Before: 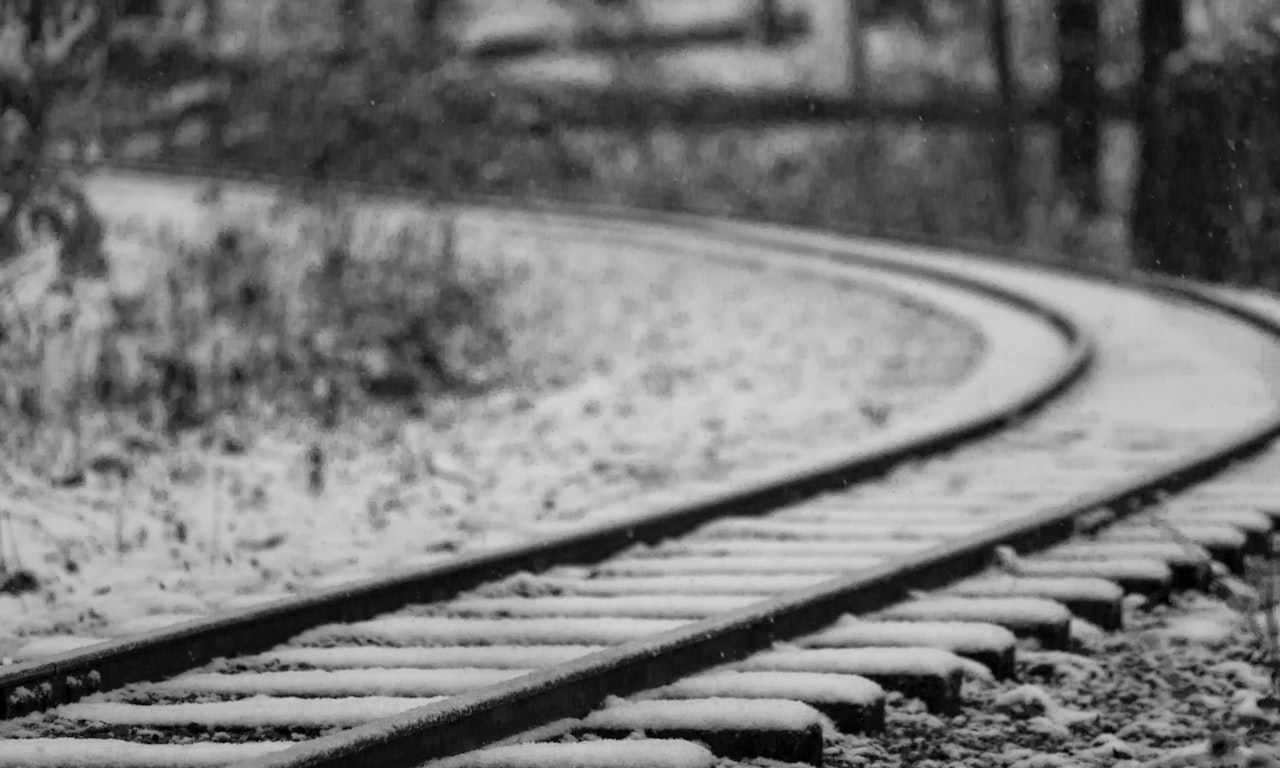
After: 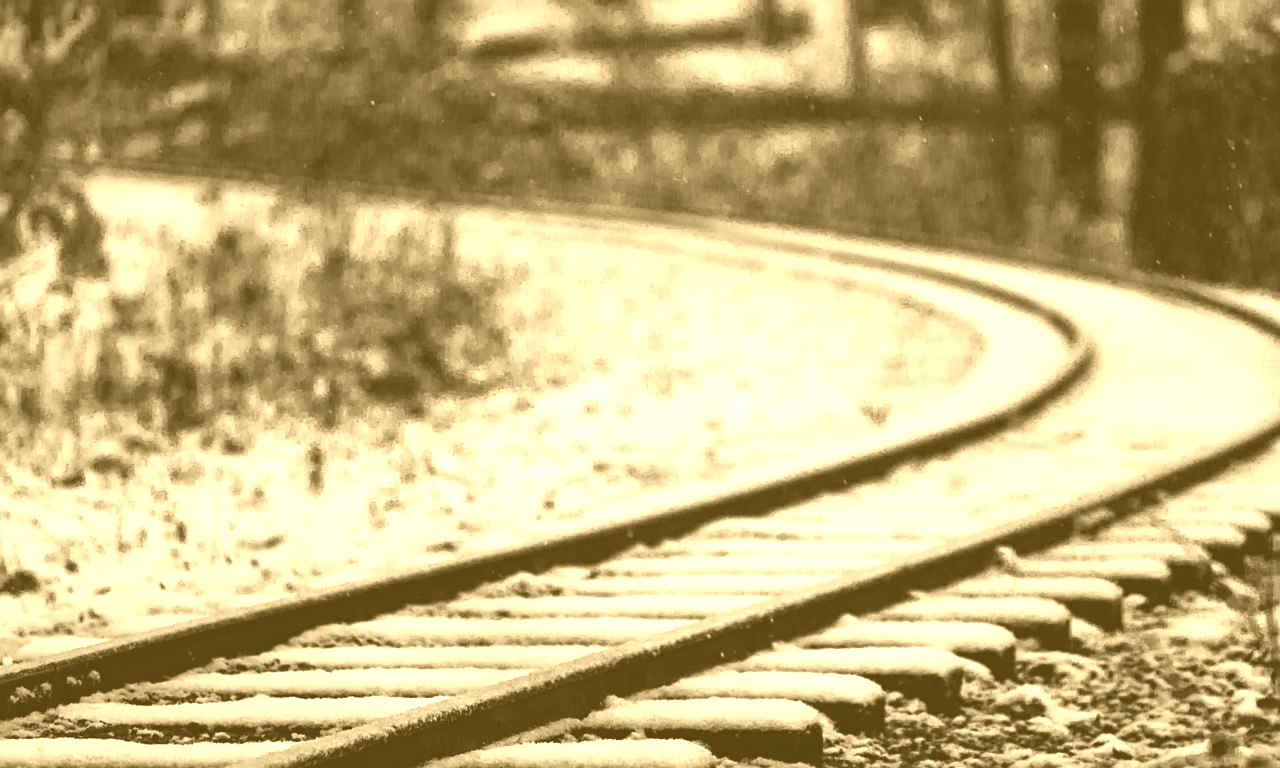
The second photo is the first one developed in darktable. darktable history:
sharpen: on, module defaults
colorize: hue 36°, source mix 100%
contrast brightness saturation: contrast 0.2, brightness -0.11, saturation 0.1
